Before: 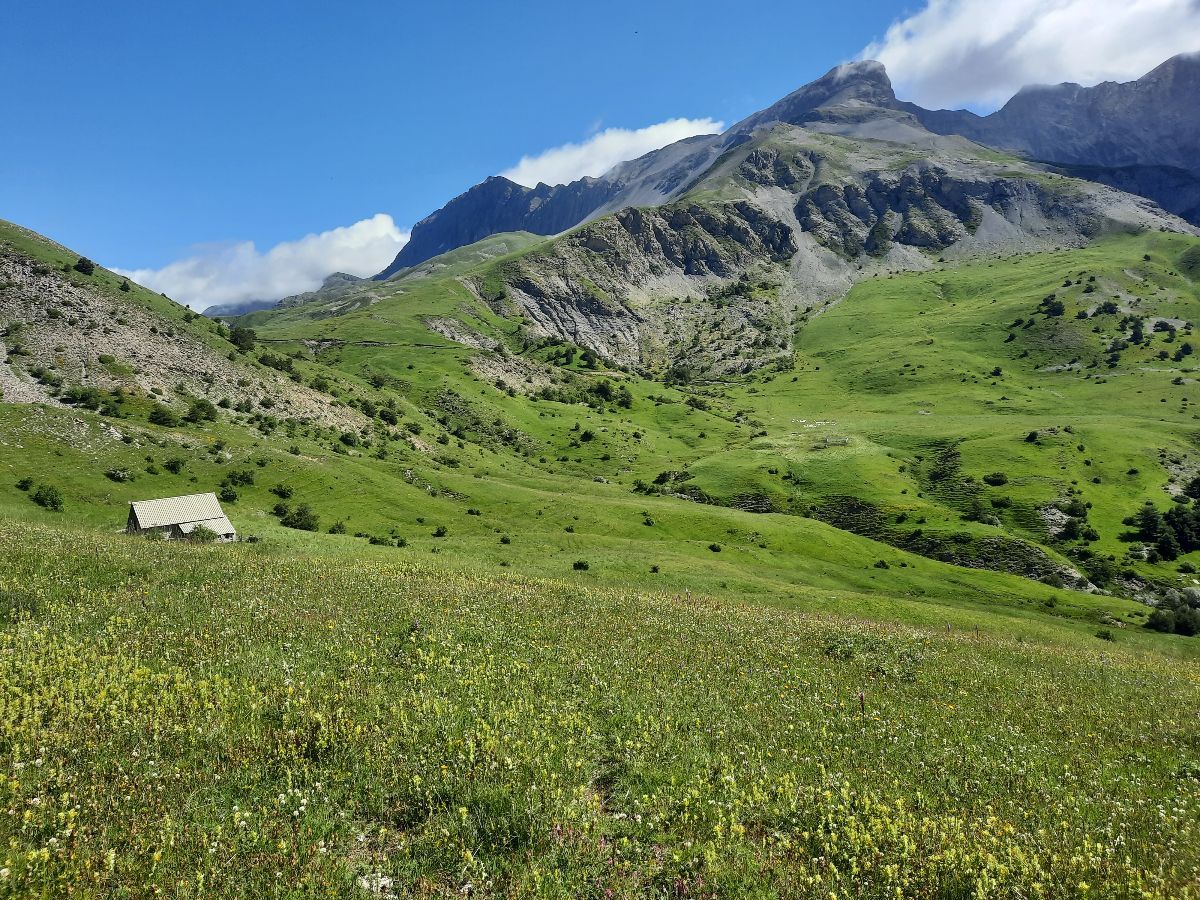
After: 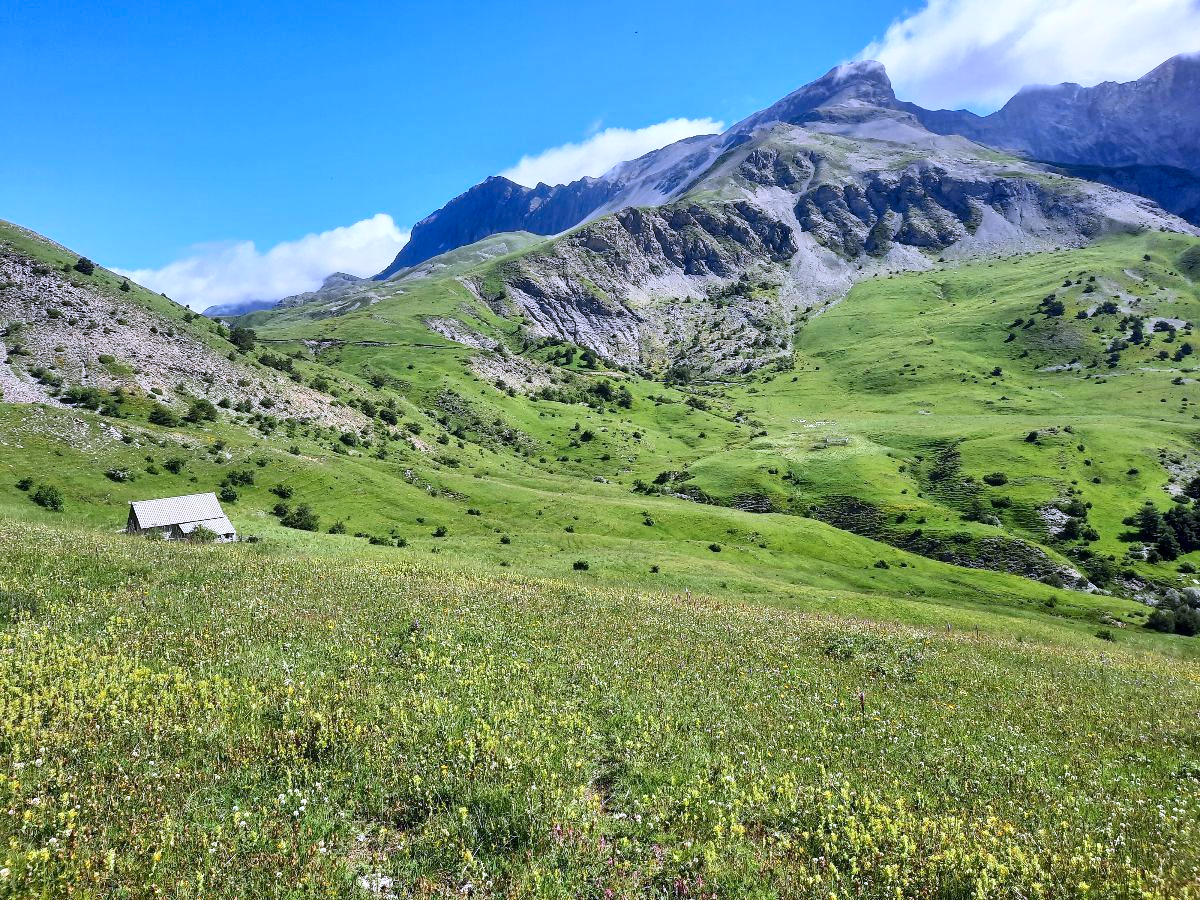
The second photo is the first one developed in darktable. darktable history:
color calibration: output R [1.063, -0.012, -0.003, 0], output B [-0.079, 0.047, 1, 0], illuminant custom, x 0.389, y 0.387, temperature 3838.64 K
contrast brightness saturation: contrast 0.2, brightness 0.16, saturation 0.22
local contrast: highlights 100%, shadows 100%, detail 120%, midtone range 0.2
